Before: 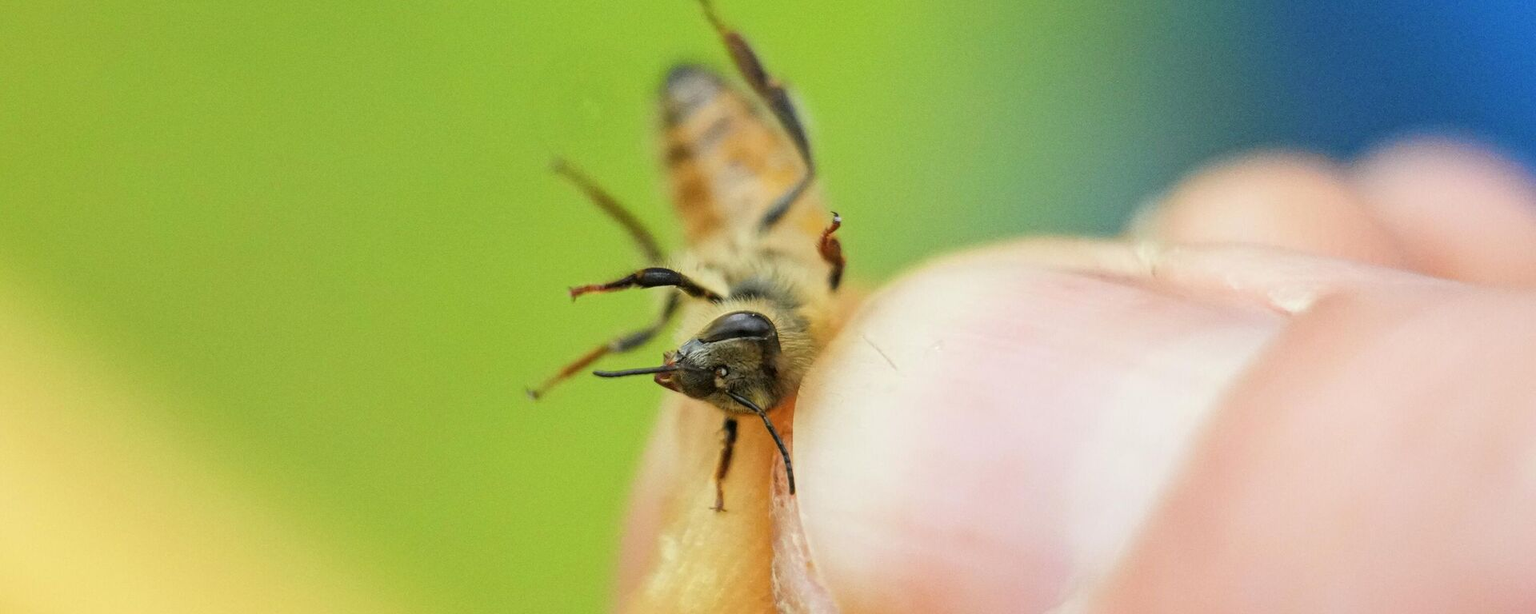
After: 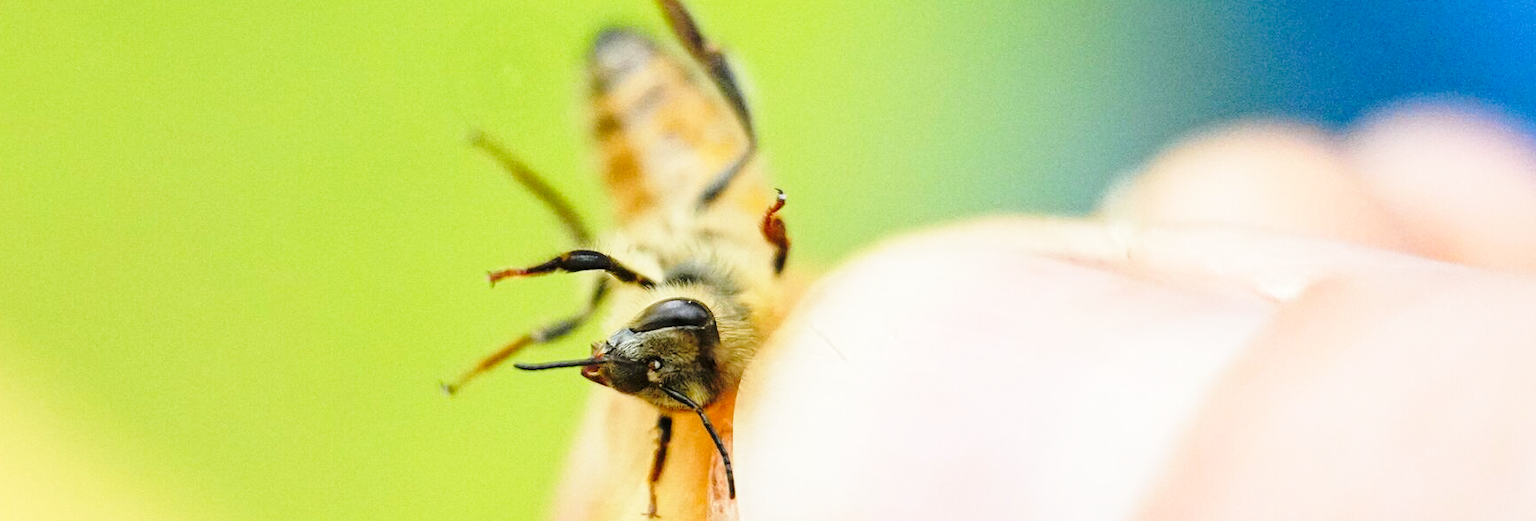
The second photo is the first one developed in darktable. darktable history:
base curve: curves: ch0 [(0, 0) (0.036, 0.037) (0.121, 0.228) (0.46, 0.76) (0.859, 0.983) (1, 1)], preserve colors none
crop: left 8.155%, top 6.611%, bottom 15.385%
